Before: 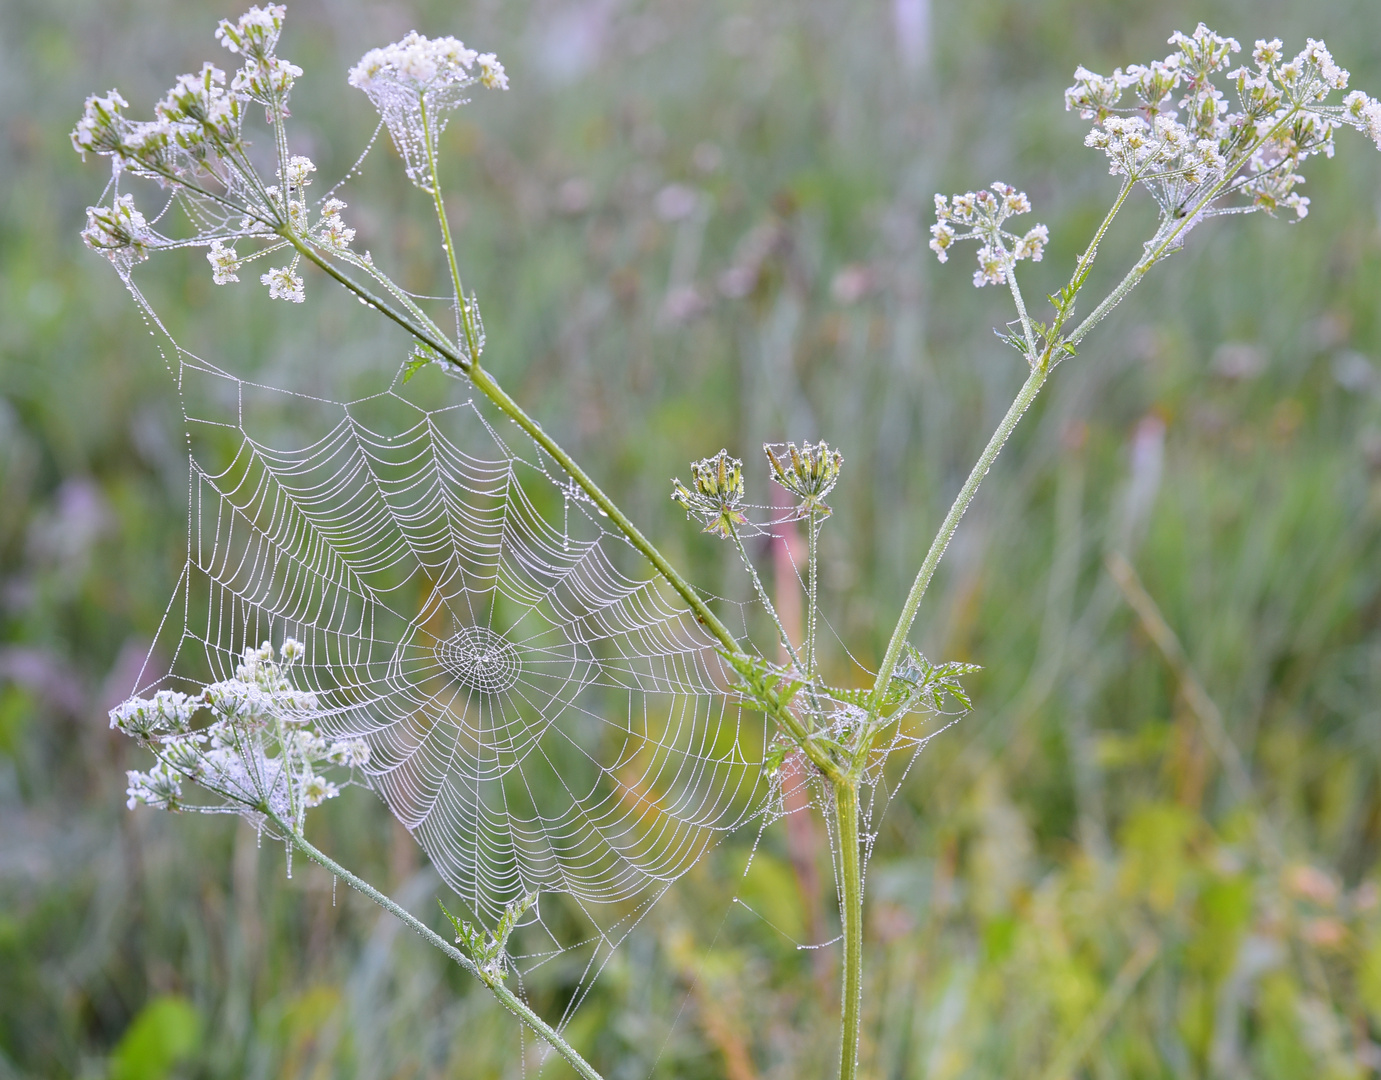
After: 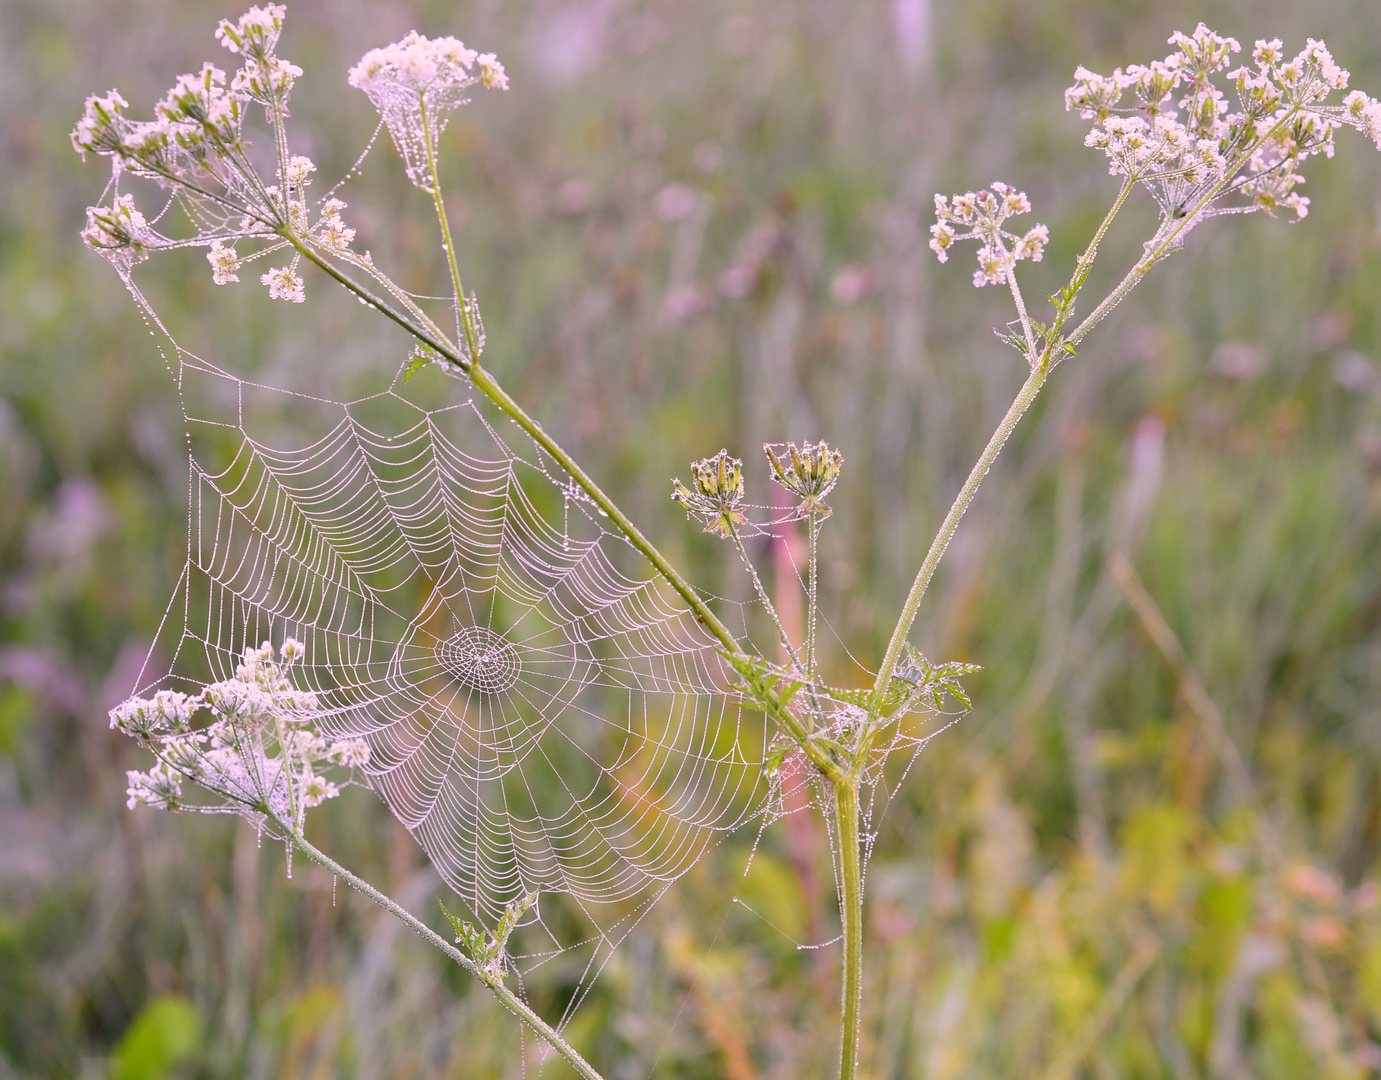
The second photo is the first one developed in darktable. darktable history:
color correction: highlights a* 14.52, highlights b* 4.84
local contrast: mode bilateral grid, contrast 15, coarseness 36, detail 105%, midtone range 0.2
